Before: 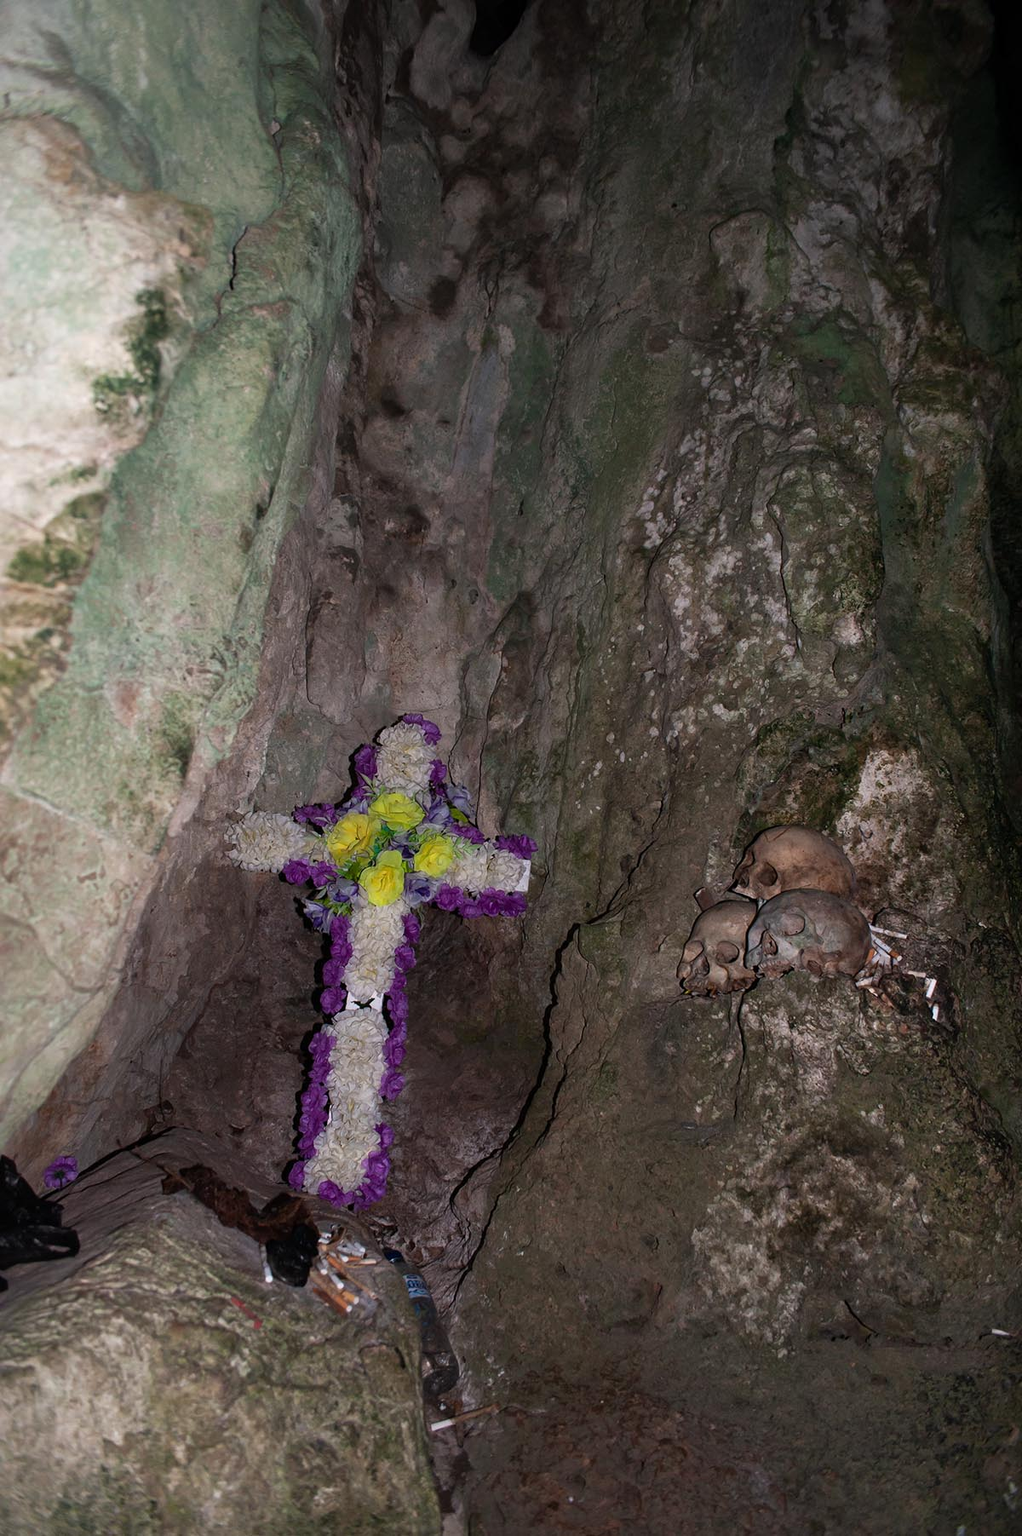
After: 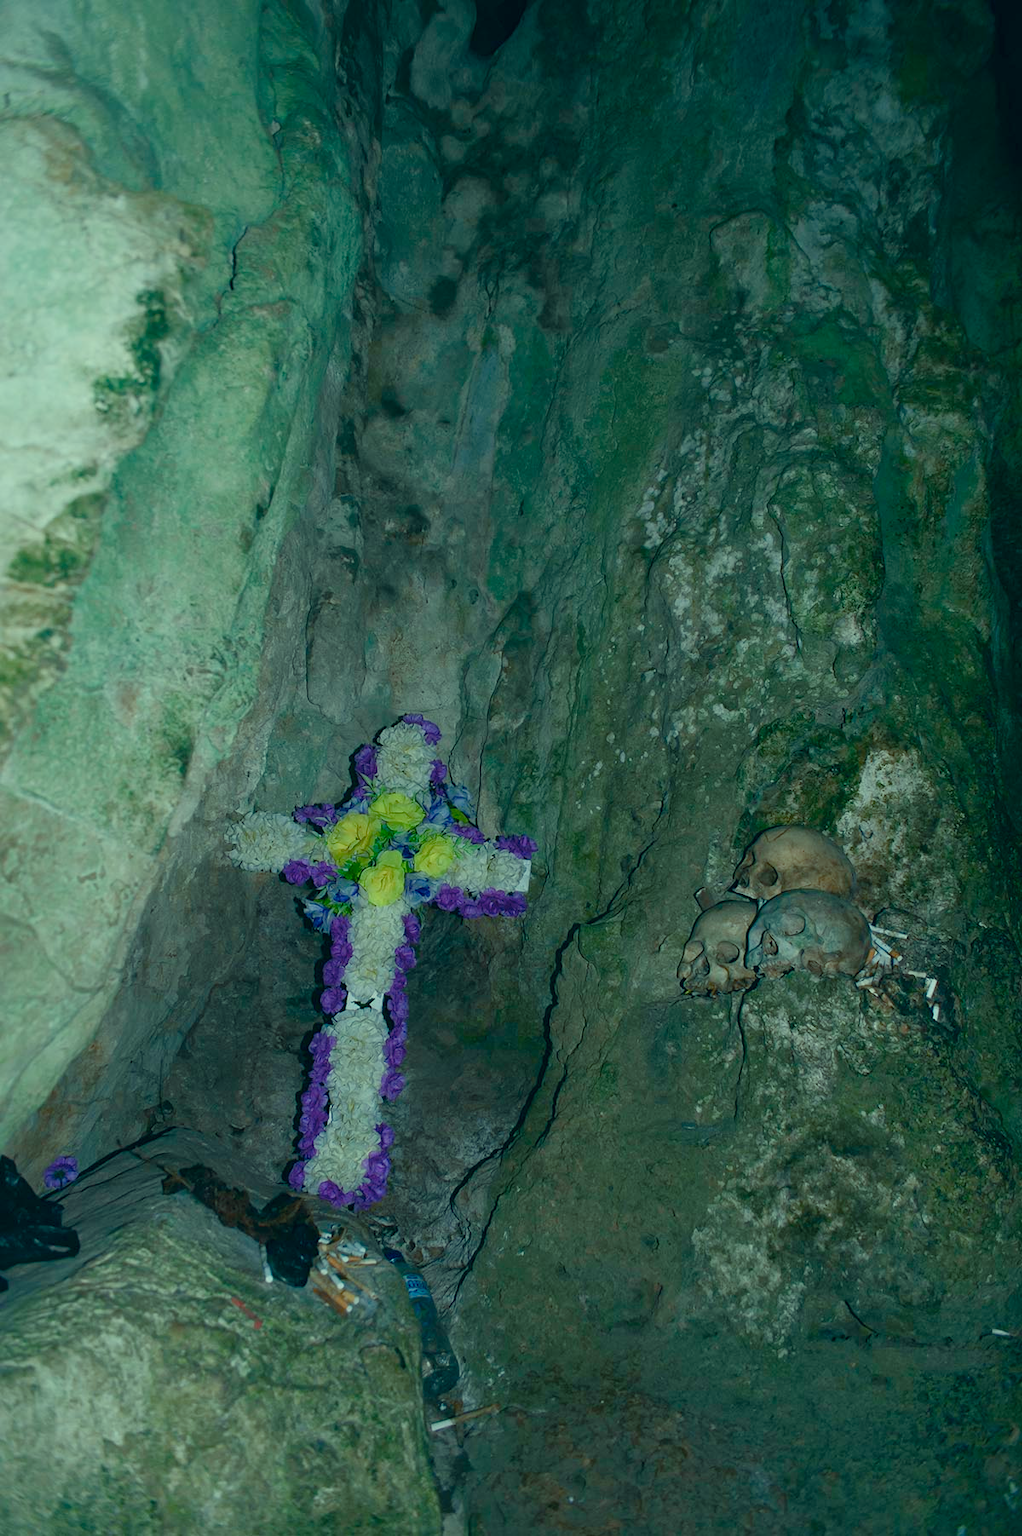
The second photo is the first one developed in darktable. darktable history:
color correction: highlights a* -20.08, highlights b* 9.8, shadows a* -20.4, shadows b* -10.76
color balance rgb: shadows lift › chroma 1%, shadows lift › hue 113°, highlights gain › chroma 0.2%, highlights gain › hue 333°, perceptual saturation grading › global saturation 20%, perceptual saturation grading › highlights -50%, perceptual saturation grading › shadows 25%, contrast -20%
